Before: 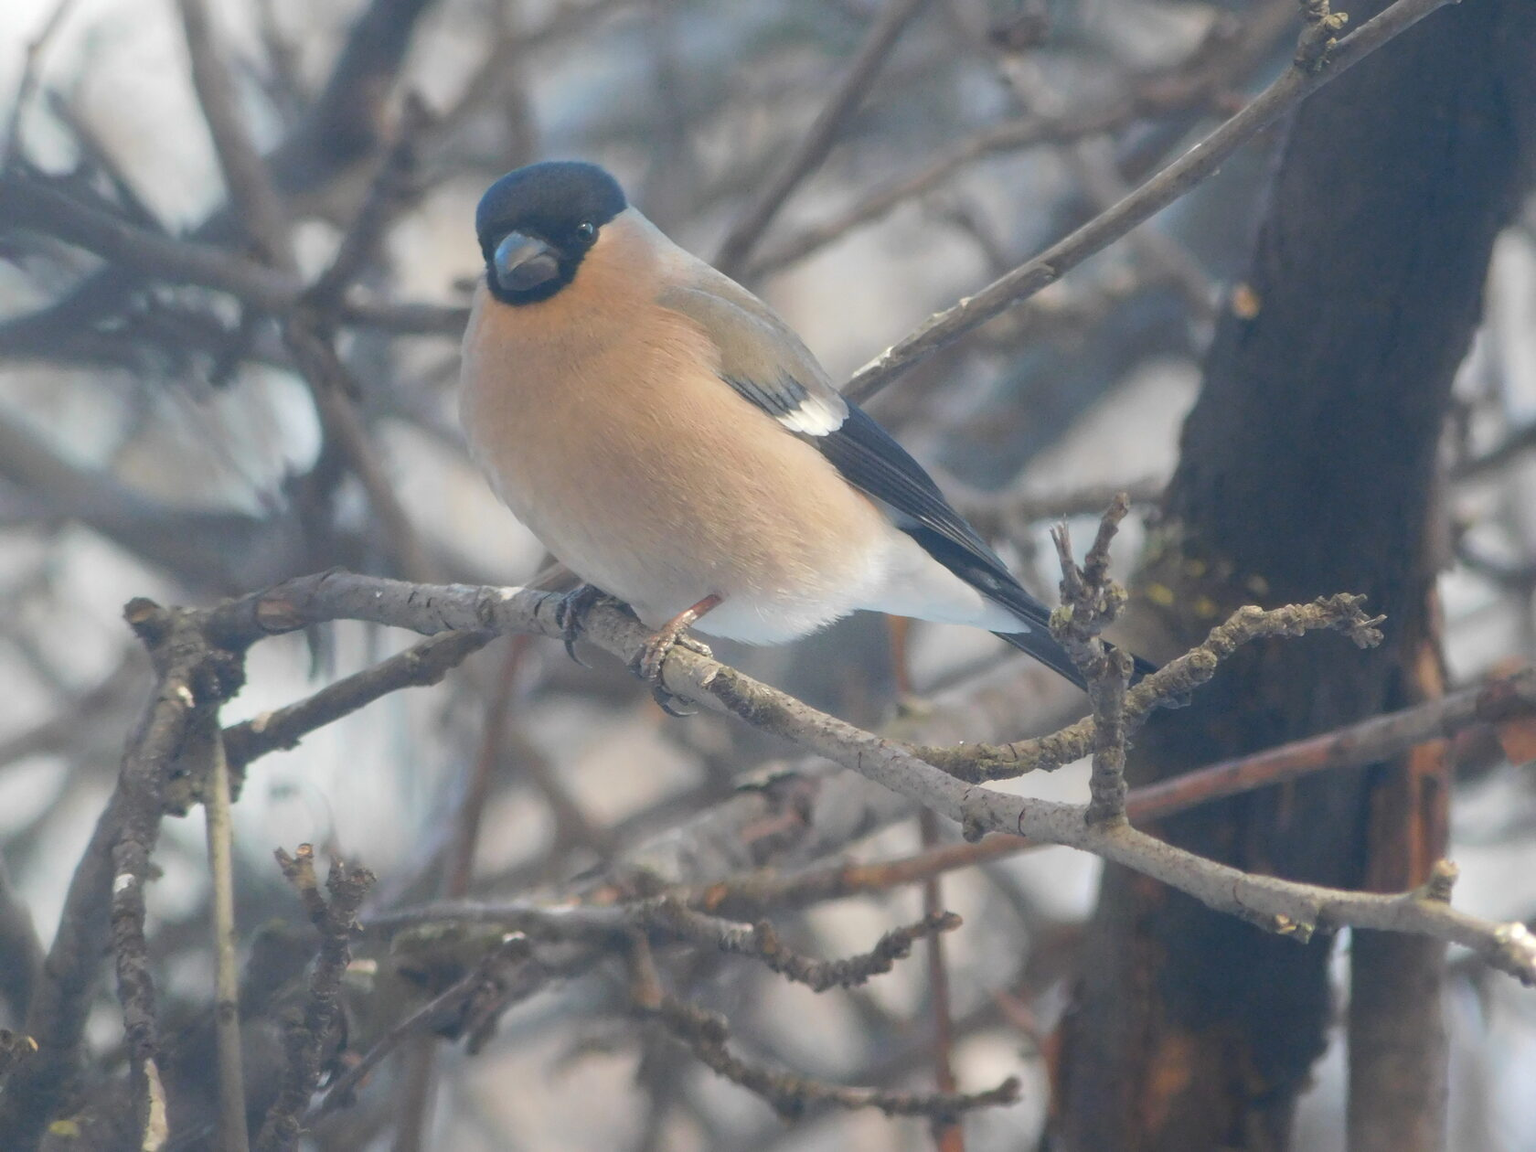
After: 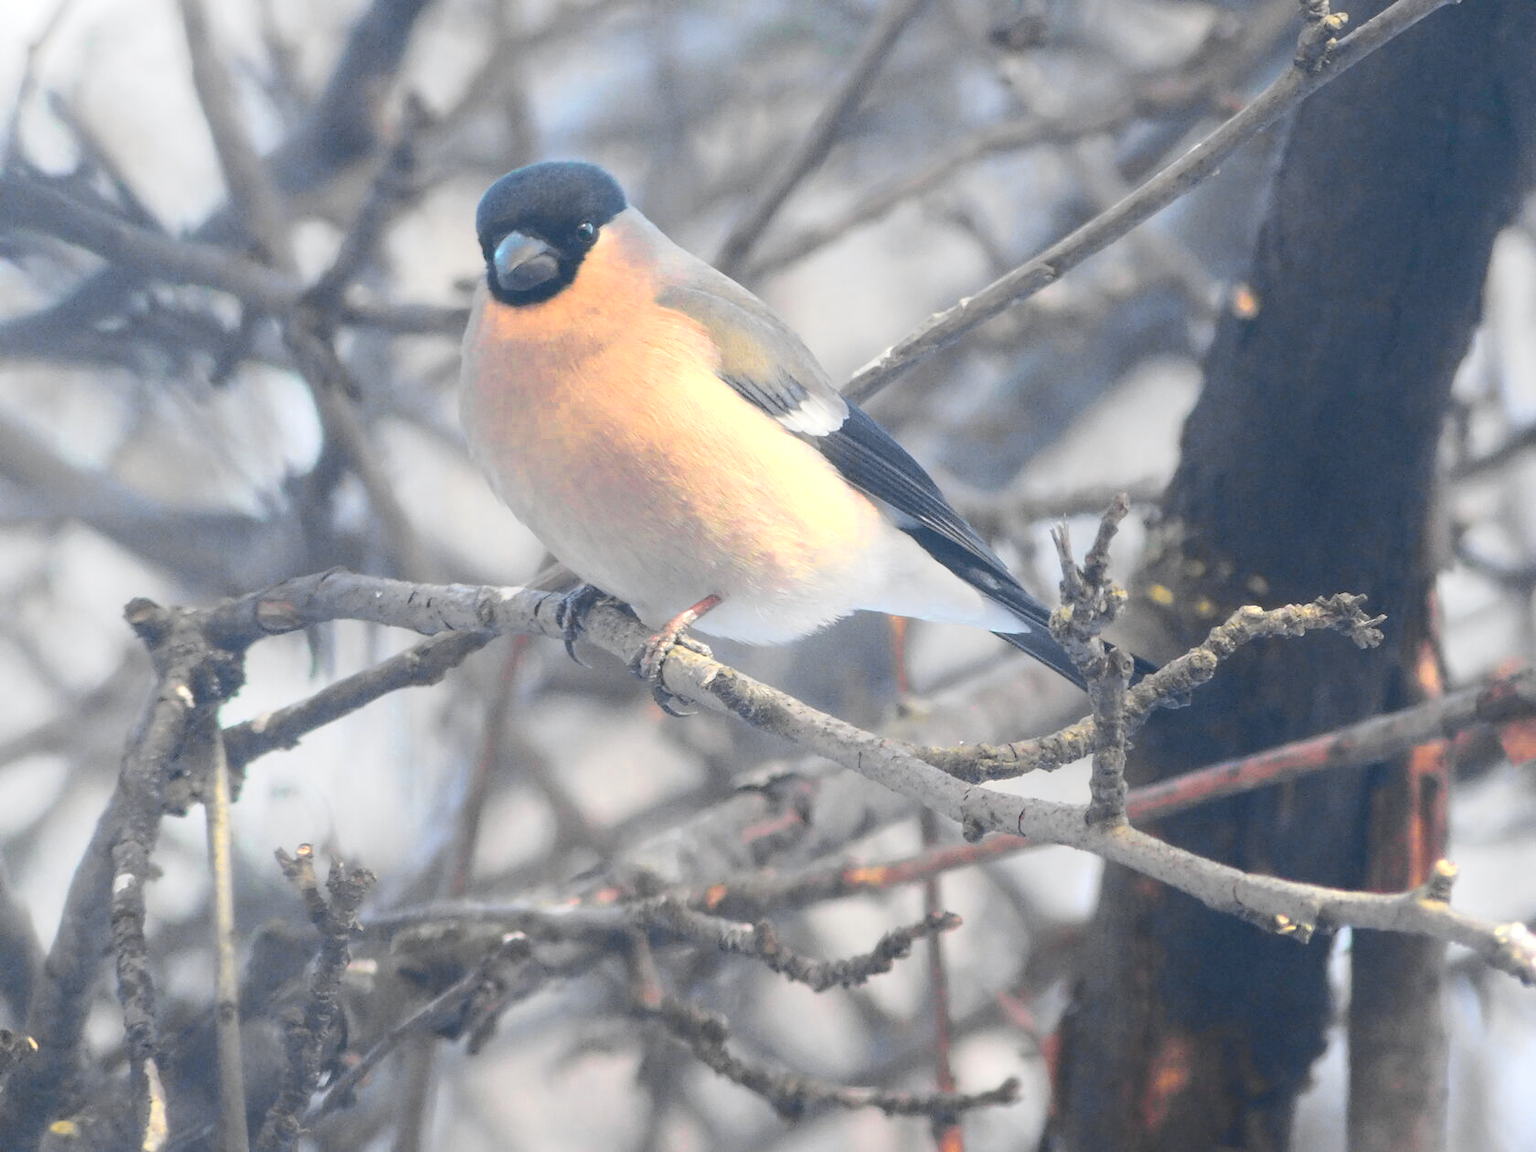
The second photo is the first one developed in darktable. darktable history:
local contrast: mode bilateral grid, contrast 100, coarseness 99, detail 96%, midtone range 0.2
color zones: curves: ch0 [(0.018, 0.548) (0.197, 0.654) (0.425, 0.447) (0.605, 0.658) (0.732, 0.579)]; ch1 [(0.105, 0.531) (0.224, 0.531) (0.386, 0.39) (0.618, 0.456) (0.732, 0.456) (0.956, 0.421)]; ch2 [(0.039, 0.583) (0.215, 0.465) (0.399, 0.544) (0.465, 0.548) (0.614, 0.447) (0.724, 0.43) (0.882, 0.623) (0.956, 0.632)]
tone curve: curves: ch0 [(0, 0.023) (0.103, 0.087) (0.295, 0.297) (0.445, 0.531) (0.553, 0.665) (0.735, 0.843) (0.994, 1)]; ch1 [(0, 0) (0.427, 0.346) (0.456, 0.426) (0.484, 0.494) (0.509, 0.505) (0.535, 0.56) (0.581, 0.632) (0.646, 0.715) (1, 1)]; ch2 [(0, 0) (0.369, 0.388) (0.449, 0.431) (0.501, 0.495) (0.533, 0.518) (0.572, 0.612) (0.677, 0.752) (1, 1)], color space Lab, independent channels, preserve colors none
